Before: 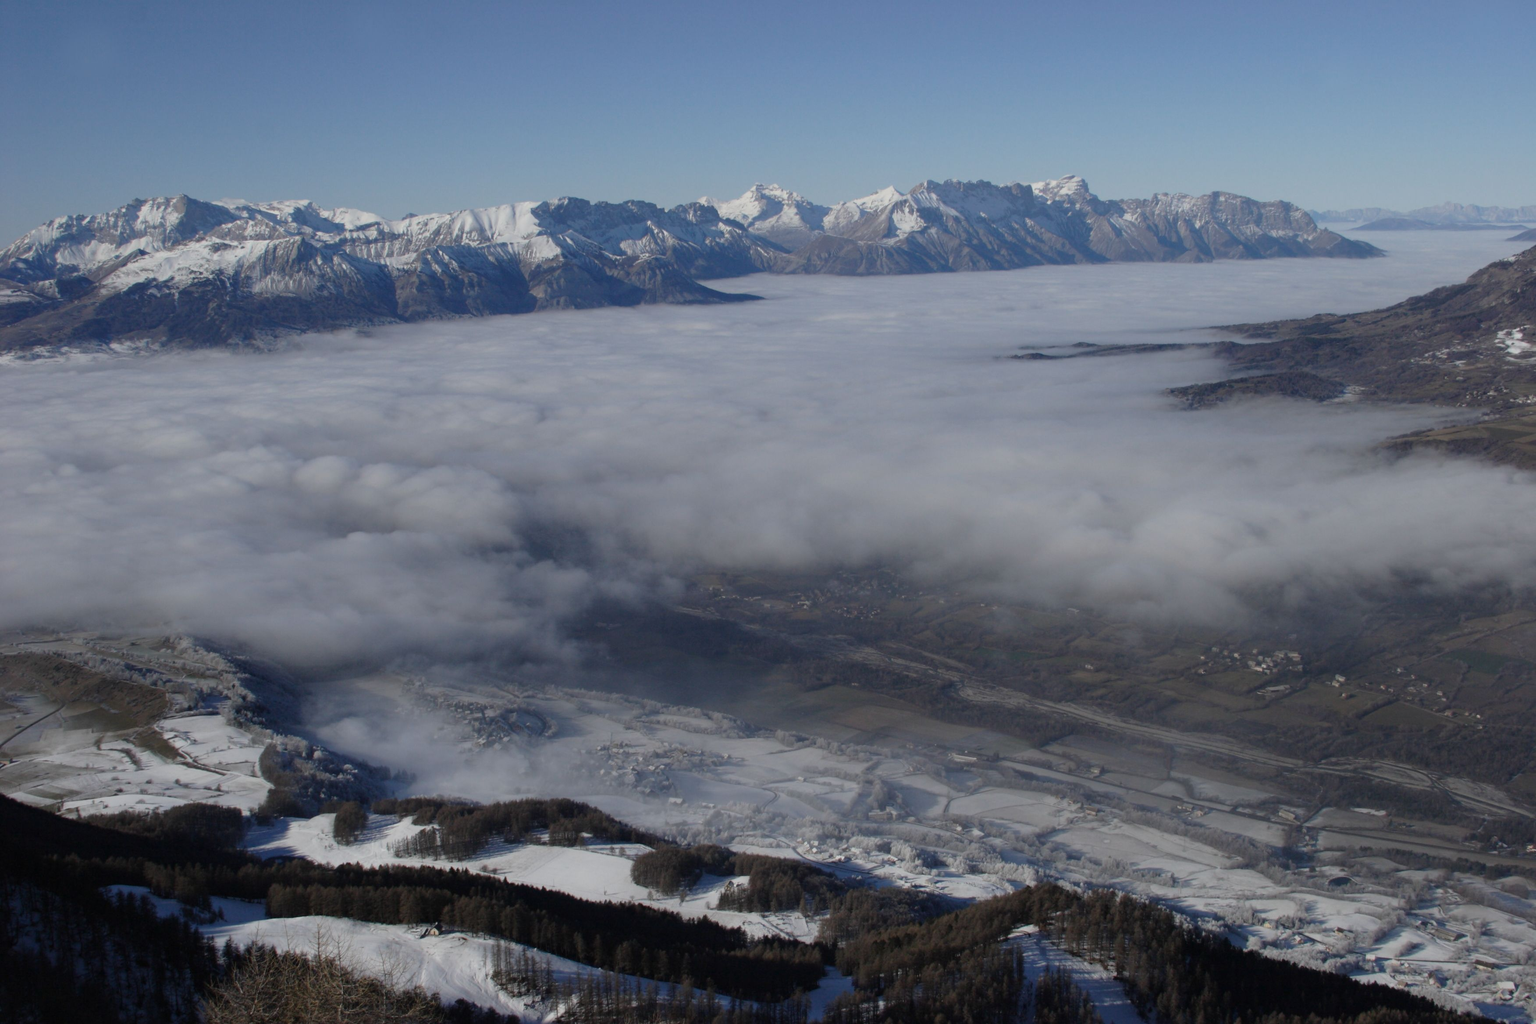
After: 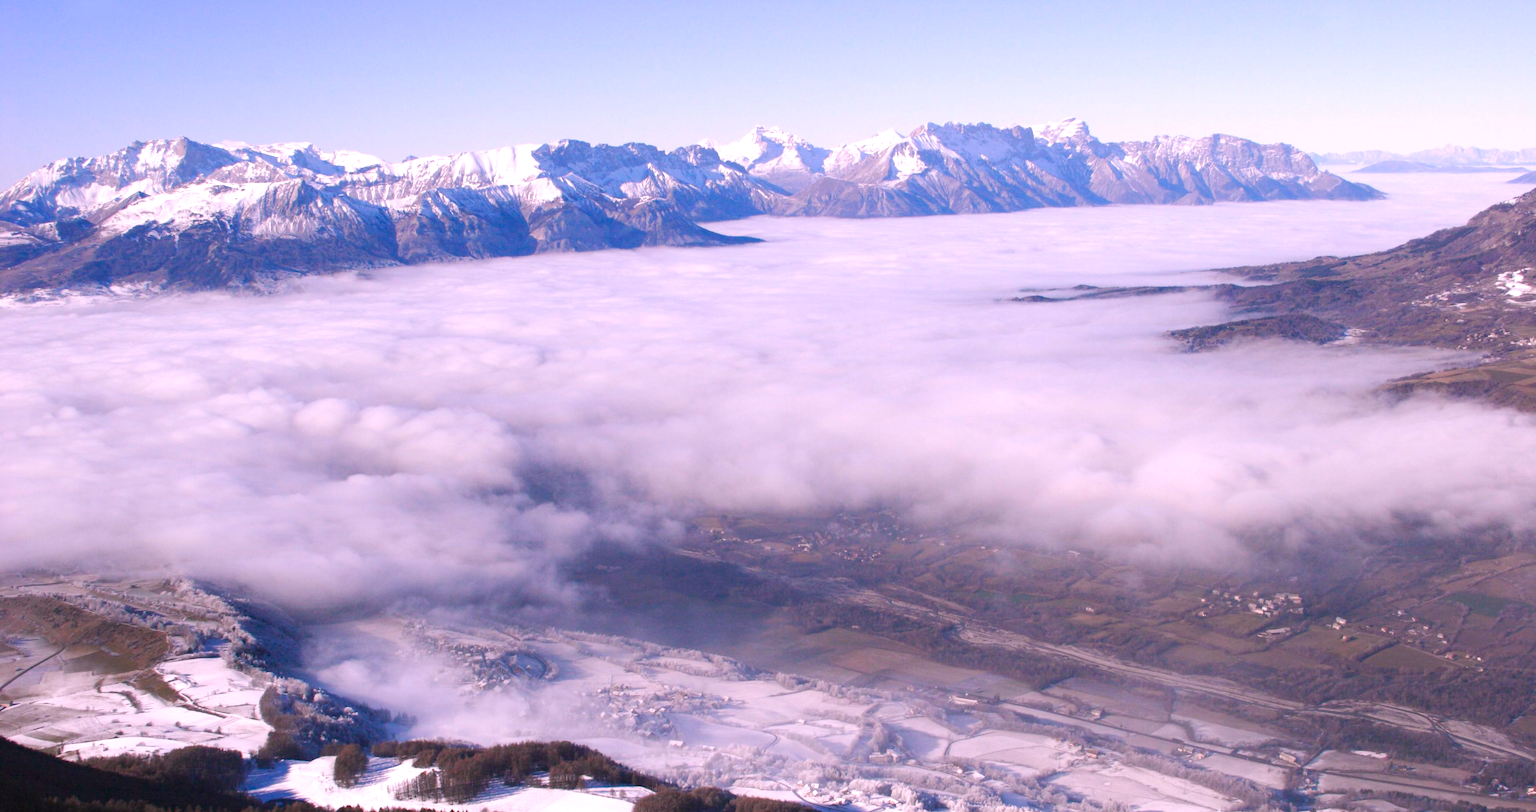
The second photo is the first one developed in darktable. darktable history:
color balance rgb: shadows lift › chroma 1%, shadows lift › hue 113°, highlights gain › chroma 0.2%, highlights gain › hue 333°, perceptual saturation grading › global saturation 20%, perceptual saturation grading › highlights -50%, perceptual saturation grading › shadows 25%, contrast -30%
crop and rotate: top 5.667%, bottom 14.937%
white balance: red 1.188, blue 1.11
levels: levels [0.012, 0.367, 0.697]
color zones: curves: ch2 [(0, 0.5) (0.143, 0.5) (0.286, 0.416) (0.429, 0.5) (0.571, 0.5) (0.714, 0.5) (0.857, 0.5) (1, 0.5)]
tone equalizer: -8 EV -0.417 EV, -7 EV -0.389 EV, -6 EV -0.333 EV, -5 EV -0.222 EV, -3 EV 0.222 EV, -2 EV 0.333 EV, -1 EV 0.389 EV, +0 EV 0.417 EV, edges refinement/feathering 500, mask exposure compensation -1.57 EV, preserve details no
